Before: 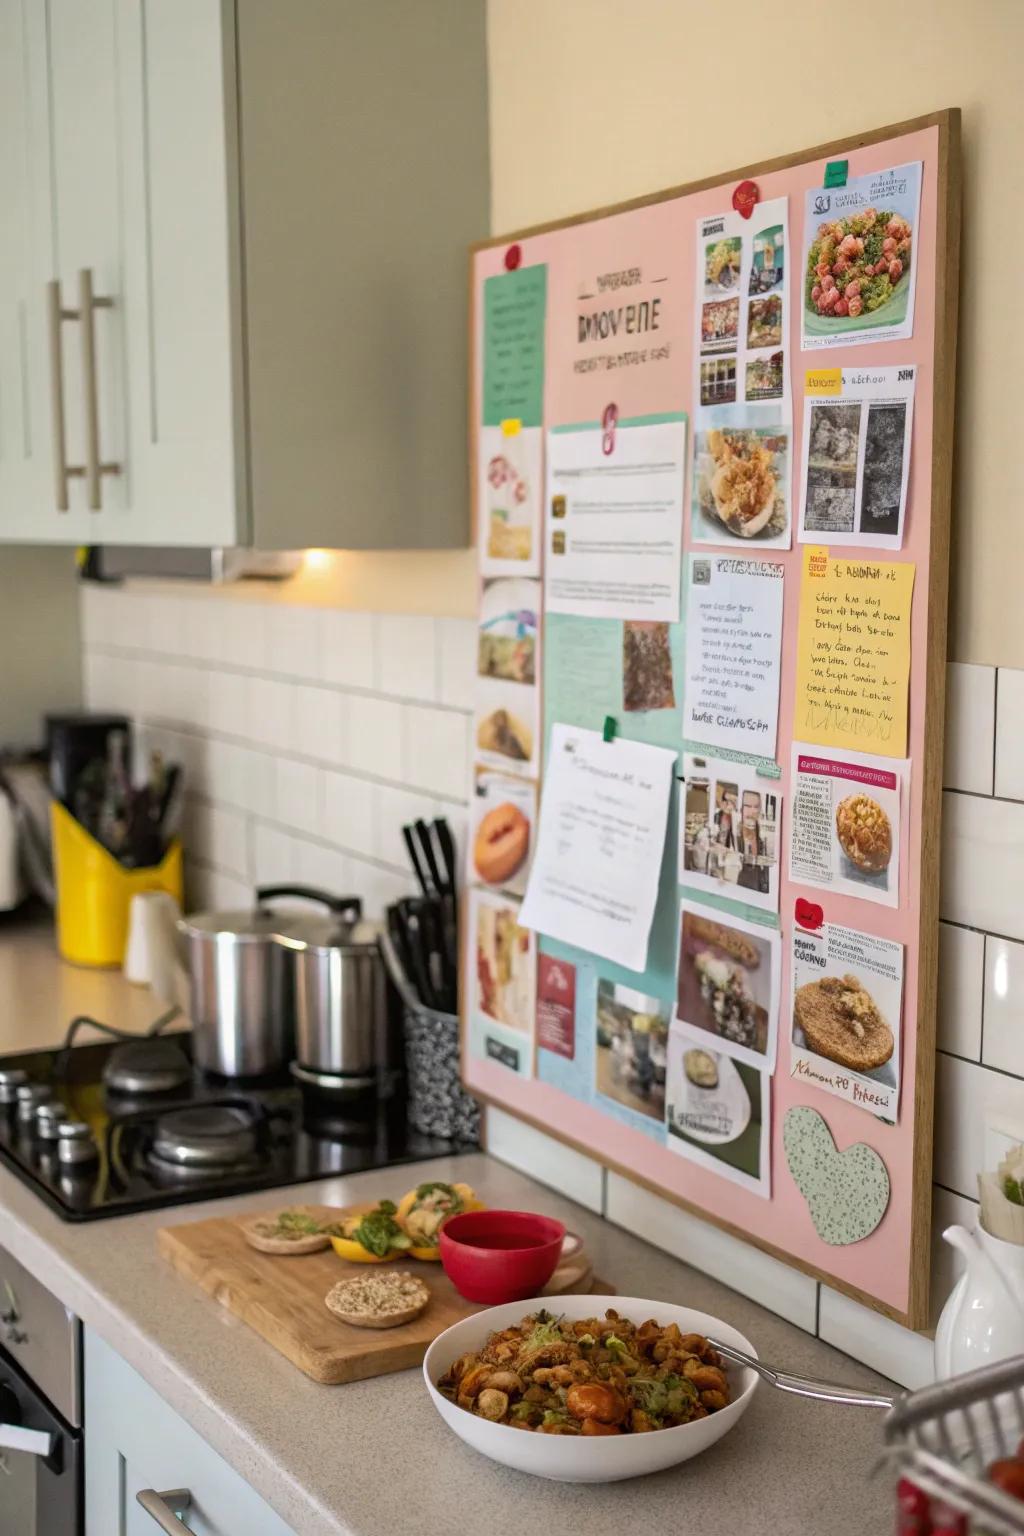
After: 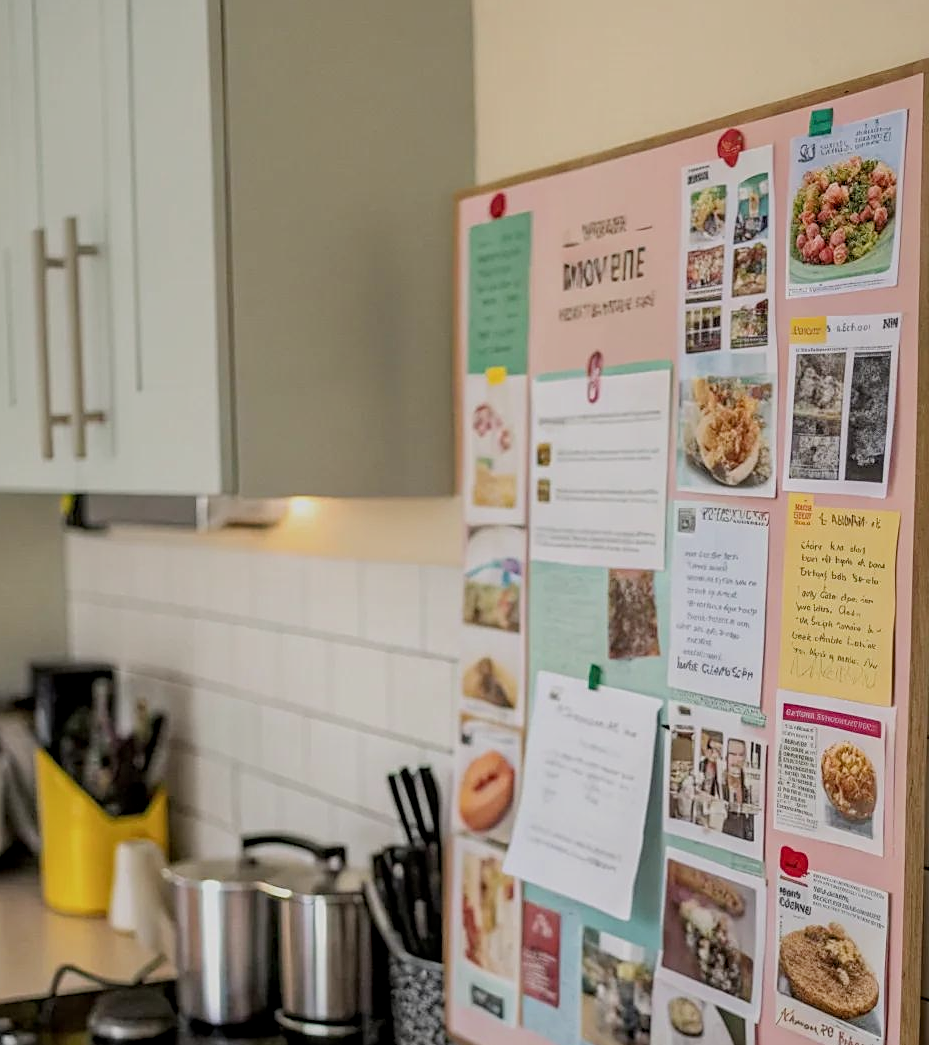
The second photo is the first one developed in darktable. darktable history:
local contrast: on, module defaults
sharpen: on, module defaults
crop: left 1.546%, top 3.429%, right 7.675%, bottom 28.484%
filmic rgb: middle gray luminance 18.39%, black relative exposure -10.48 EV, white relative exposure 3.42 EV, target black luminance 0%, hardness 6.03, latitude 98.78%, contrast 0.843, shadows ↔ highlights balance 0.272%, iterations of high-quality reconstruction 0
